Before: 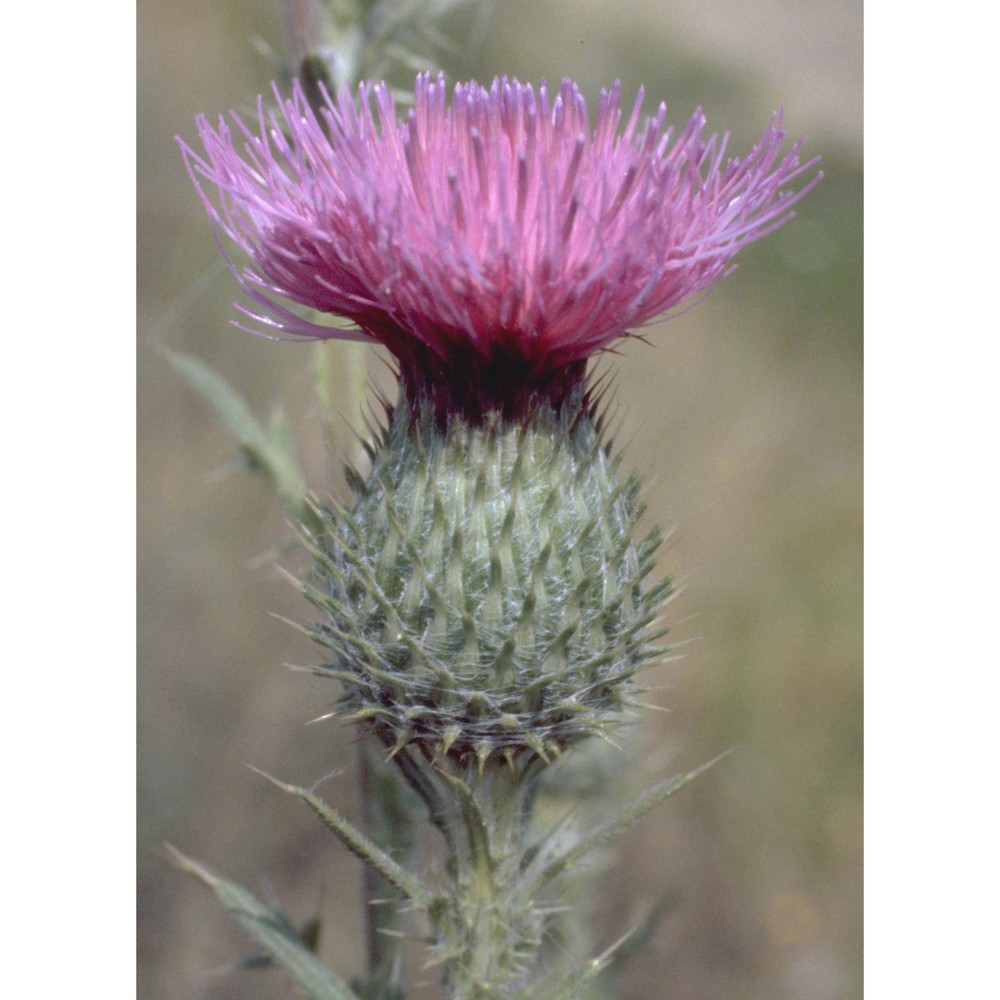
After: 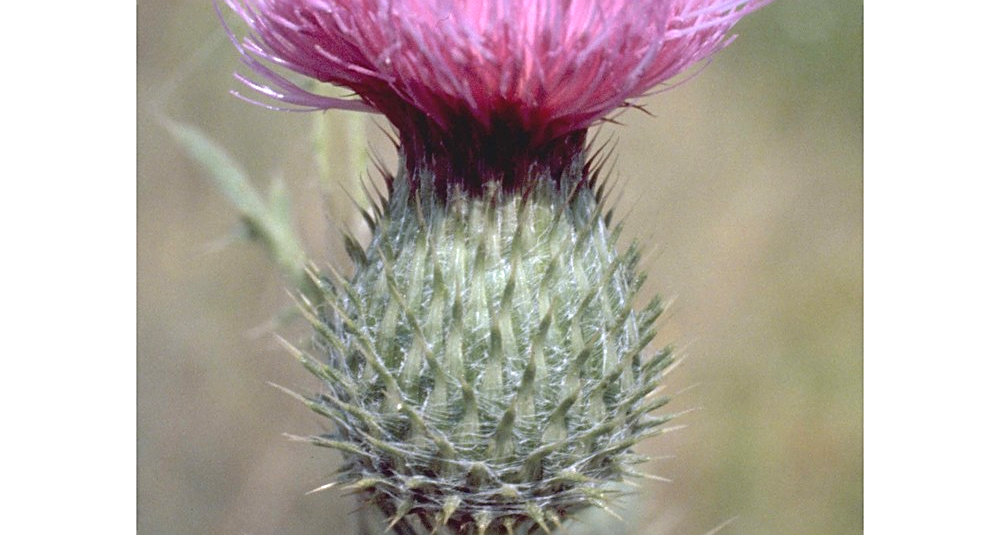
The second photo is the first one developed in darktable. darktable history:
exposure: black level correction 0.001, exposure 0.5 EV, compensate exposure bias true, compensate highlight preservation false
crop and rotate: top 23.043%, bottom 23.437%
sharpen: on, module defaults
